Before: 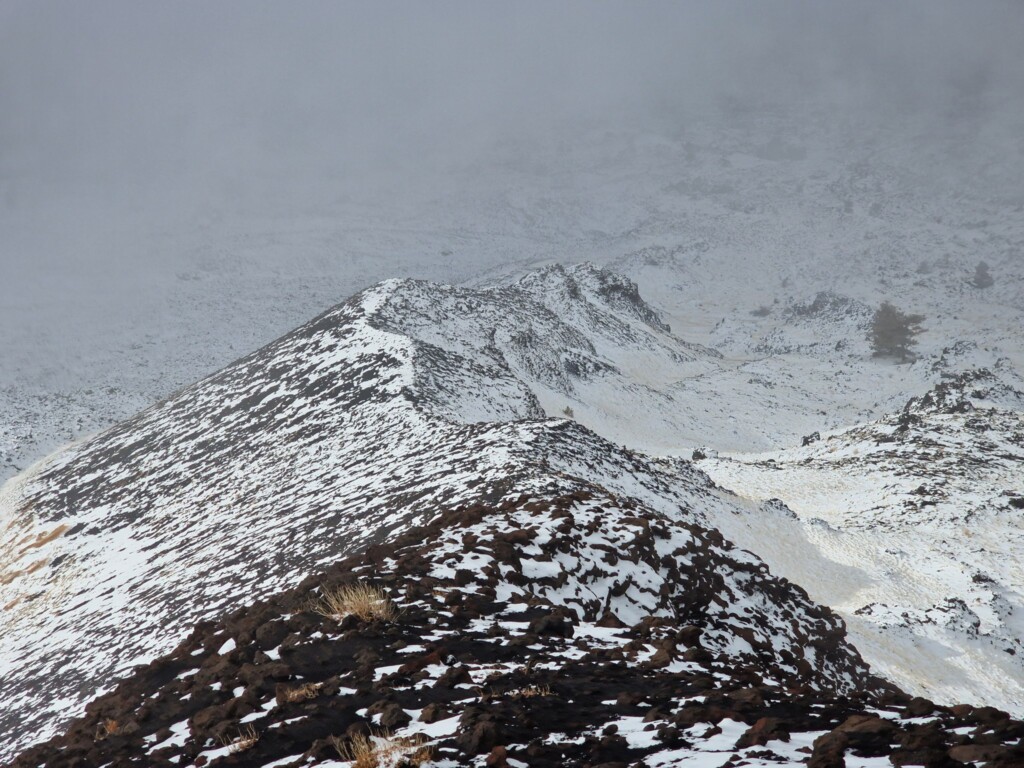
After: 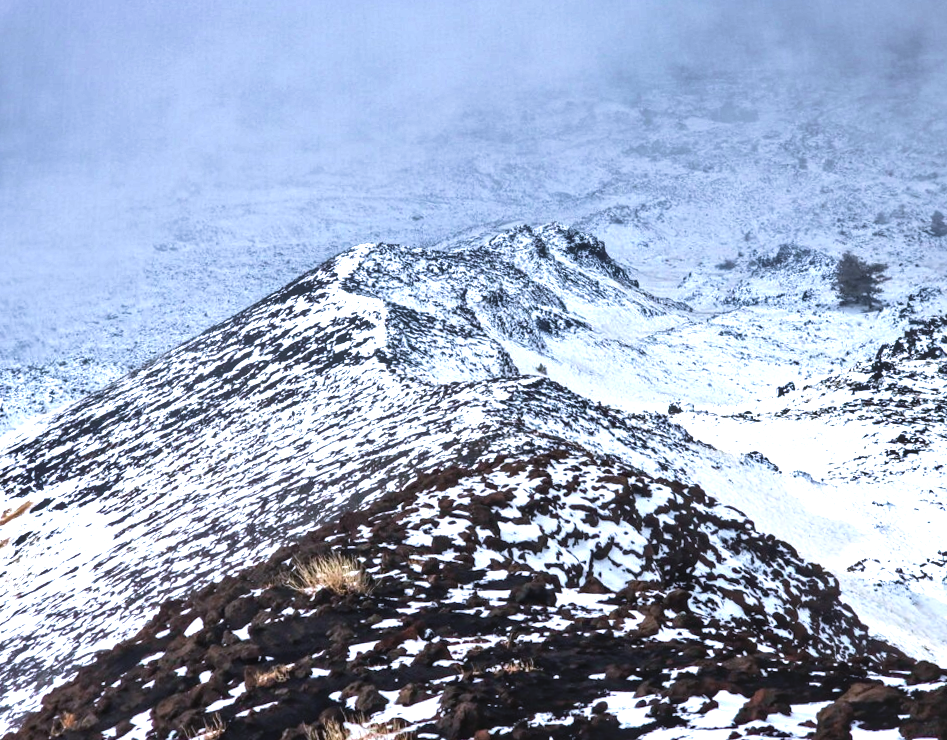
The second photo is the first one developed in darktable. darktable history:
rotate and perspective: rotation -1.68°, lens shift (vertical) -0.146, crop left 0.049, crop right 0.912, crop top 0.032, crop bottom 0.96
local contrast: on, module defaults
velvia: on, module defaults
white balance: emerald 1
color calibration: illuminant as shot in camera, x 0.366, y 0.378, temperature 4425.7 K, saturation algorithm version 1 (2020)
tone equalizer: -8 EV -0.75 EV, -7 EV -0.7 EV, -6 EV -0.6 EV, -5 EV -0.4 EV, -3 EV 0.4 EV, -2 EV 0.6 EV, -1 EV 0.7 EV, +0 EV 0.75 EV, edges refinement/feathering 500, mask exposure compensation -1.57 EV, preserve details no
exposure: black level correction 0.001, exposure 0.5 EV, compensate exposure bias true, compensate highlight preservation false
shadows and highlights: soften with gaussian
